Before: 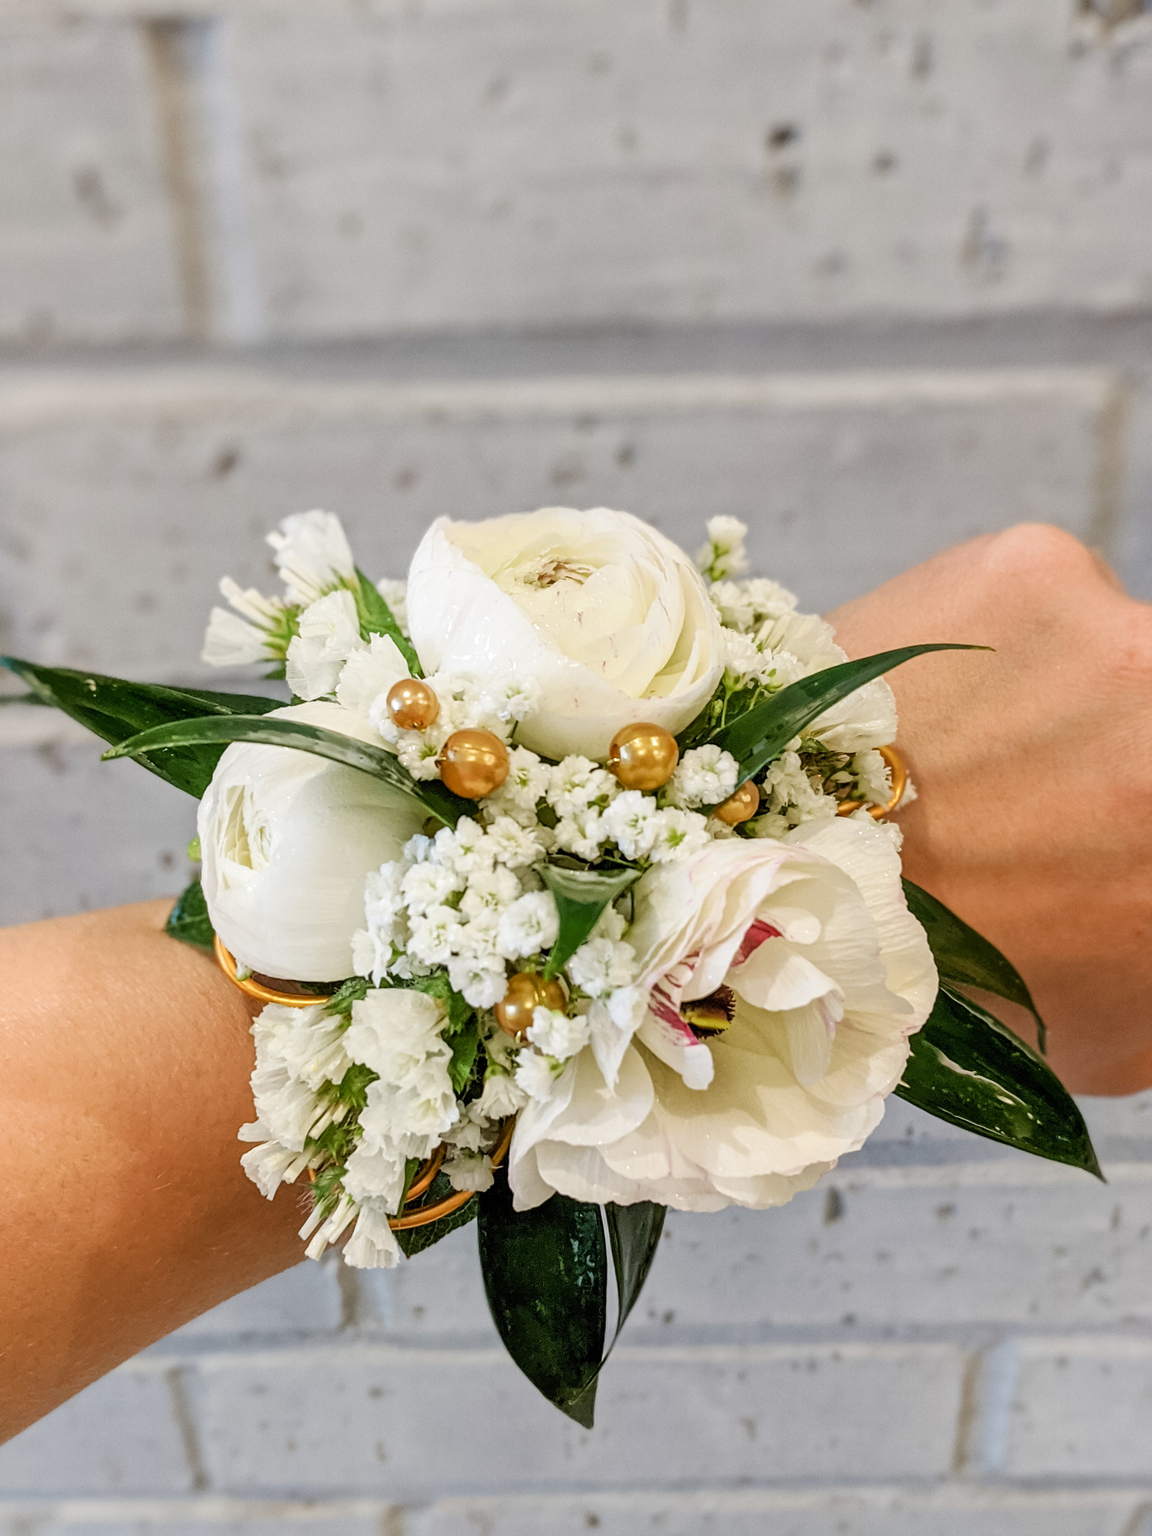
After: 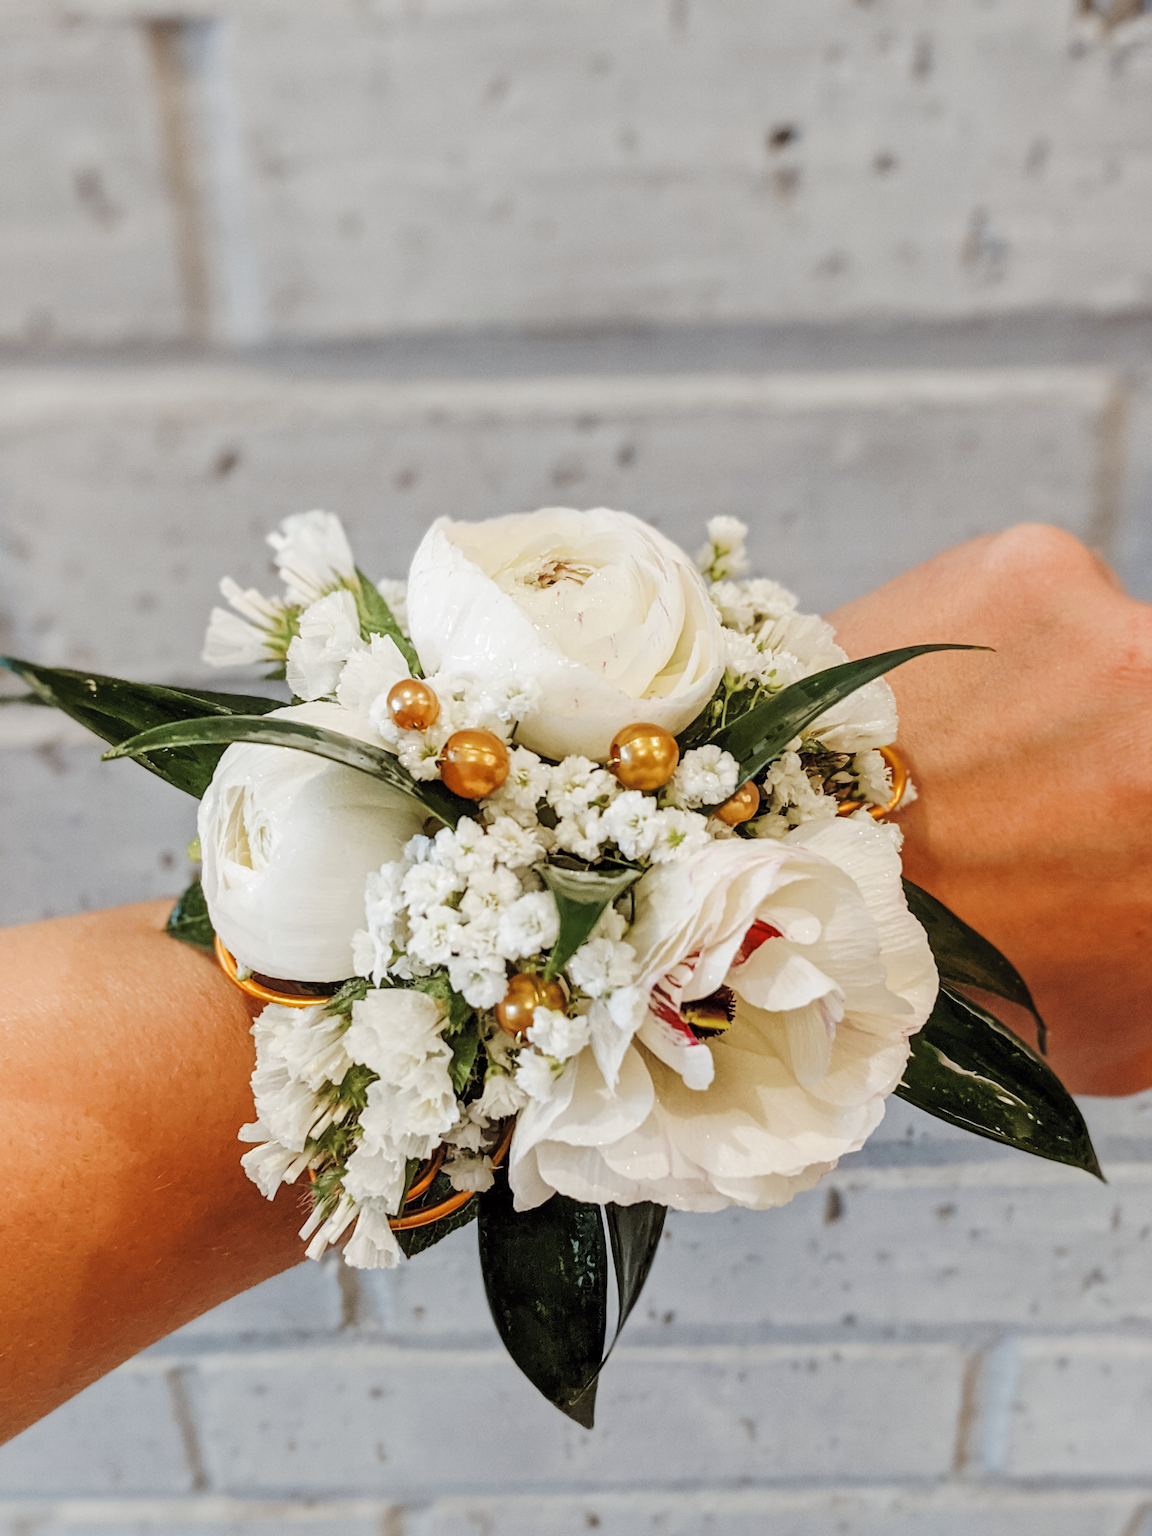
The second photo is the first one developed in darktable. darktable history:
tone curve: curves: ch0 [(0, 0) (0.003, 0.002) (0.011, 0.009) (0.025, 0.02) (0.044, 0.034) (0.069, 0.046) (0.1, 0.062) (0.136, 0.083) (0.177, 0.119) (0.224, 0.162) (0.277, 0.216) (0.335, 0.282) (0.399, 0.365) (0.468, 0.457) (0.543, 0.541) (0.623, 0.624) (0.709, 0.713) (0.801, 0.797) (0.898, 0.889) (1, 1)], preserve colors none
color look up table: target L [97.04, 96.16, 95.67, 93.8, 91.35, 78.98, 77.33, 69.03, 70.46, 47, 20.47, 200.19, 84.77, 56.02, 60.28, 50.94, 50.98, 50.1, 45.19, 42.02, 37.65, 29.9, 26.87, 7.661, 84.15, 68.58, 70.7, 53.39, 50.3, 46.37, 49.23, 47.74, 50.5, 40.78, 42.84, 32.45, 38.42, 23.54, 18.41, 23.41, 11.94, 14.92, 1.023, 92.56, 92.88, 70.38, 62.44, 47.31, 27.94], target a [-2.989, -11.72, -10.65, -20.51, -29.76, -32.54, -31.53, -1.834, -30.44, -16.04, -9.712, 0, 11.17, 64.32, 35.73, 65.83, 54.03, 64.31, 12.64, 52.22, 33.68, 6.941, 39.53, 28.54, 15.95, 44.45, 9.253, 67.1, 60.48, 63.26, 31.4, 37.1, -0.983, 51.54, 12.36, 51.73, 9.388, 44.48, 31.05, 7.57, 28.14, 29.22, 4.279, -19.16, -6.187, -25.27, -4.865, -8.464, -8.936], target b [14.17, 15.24, 87.27, 38.14, 4.819, 50.99, 24.03, 21.64, 0.767, 28.01, 18.02, 0, 59.37, 54.58, 18.3, 29.19, 52.89, 55.32, 37.6, 50.53, 39.94, 3.295, 40.84, 11.36, -1.038, -22.18, -26.79, -34.15, -1.385, -20.88, -40.41, -7.357, -55.59, 20, -63.83, -67, -27.75, -51.25, 4.339, -32.08, -32.32, -48.32, -18.62, -8.234, -6.92, -31.66, -2.812, -35.26, -12.22], num patches 49
